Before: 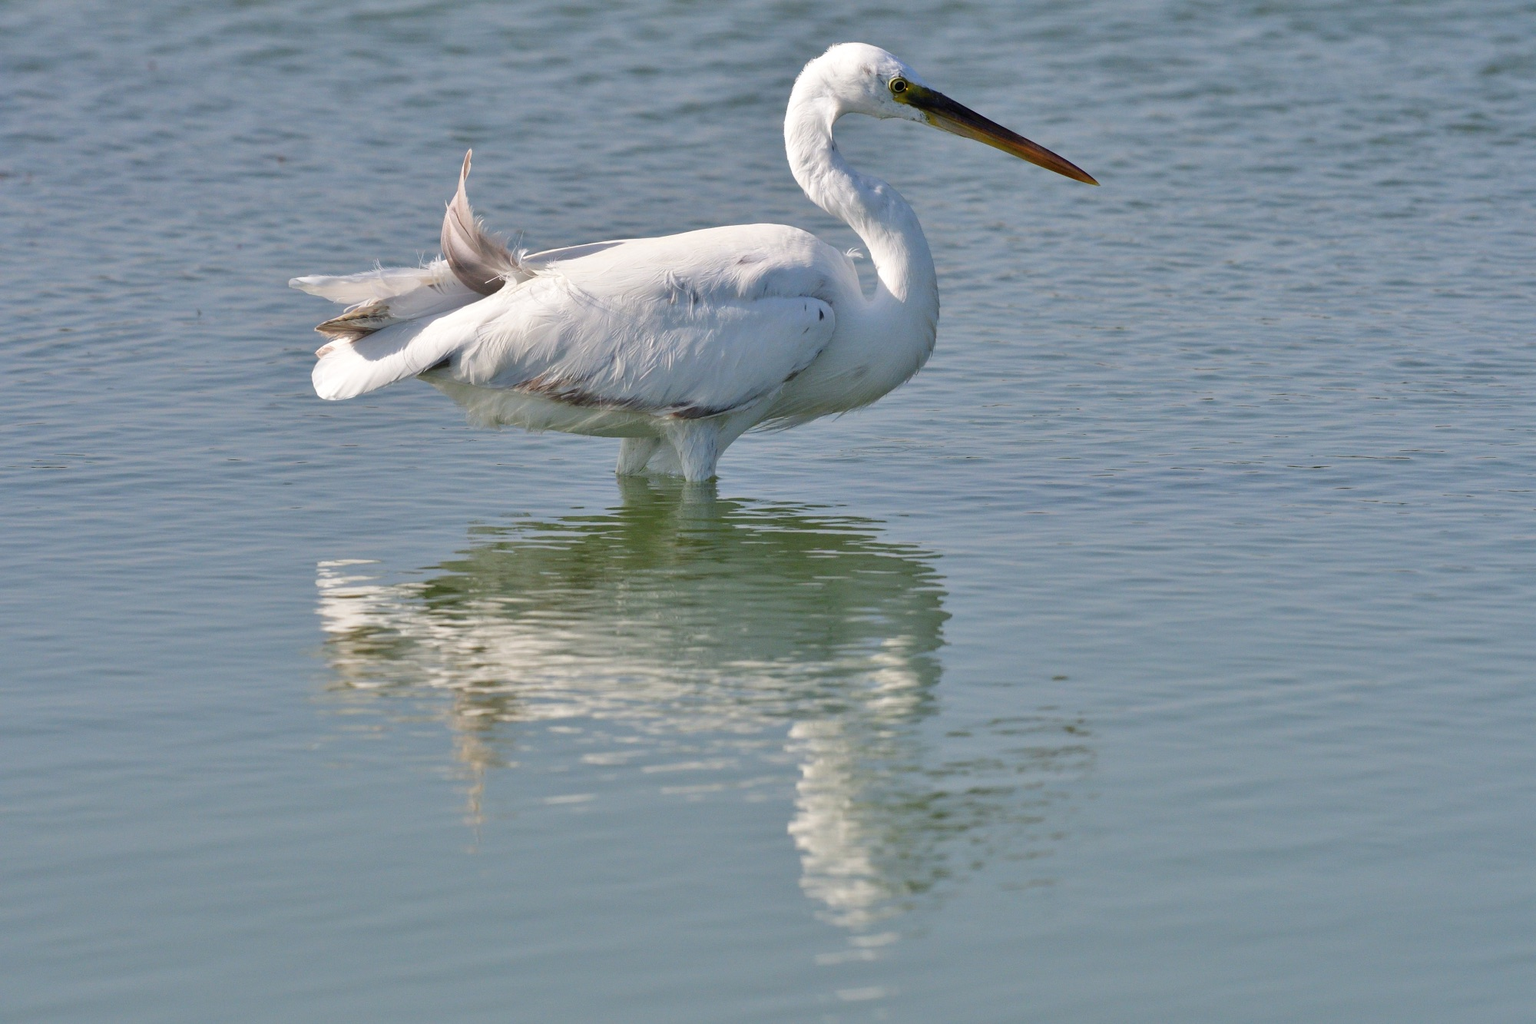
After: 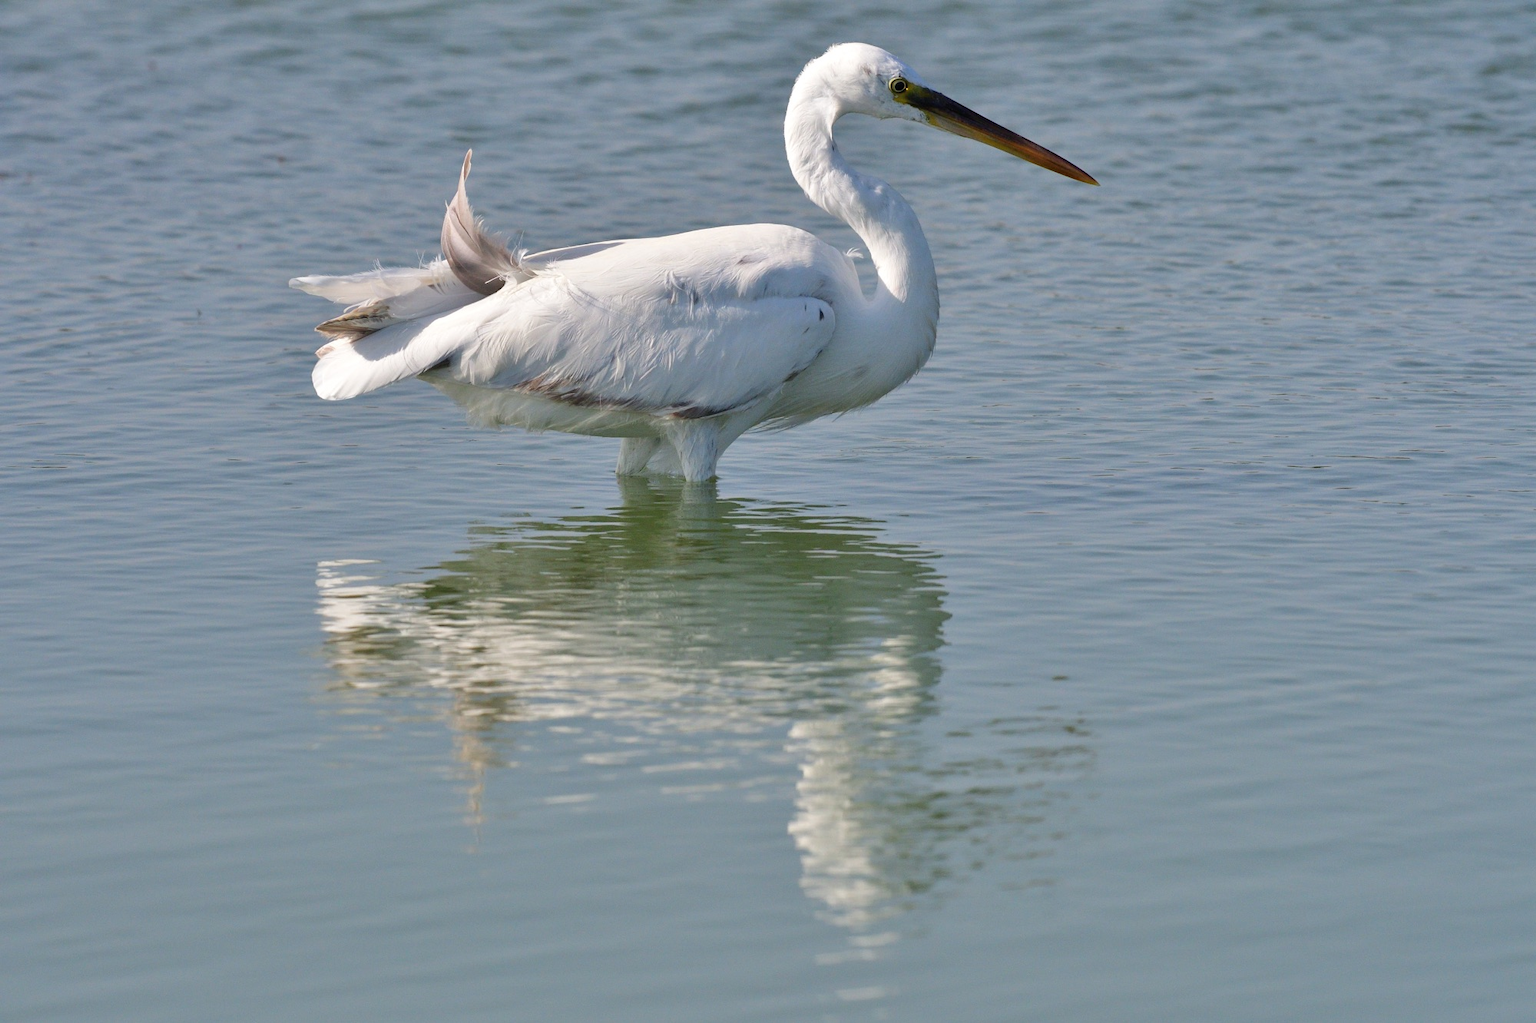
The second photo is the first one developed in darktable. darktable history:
levels: black 0.085%
